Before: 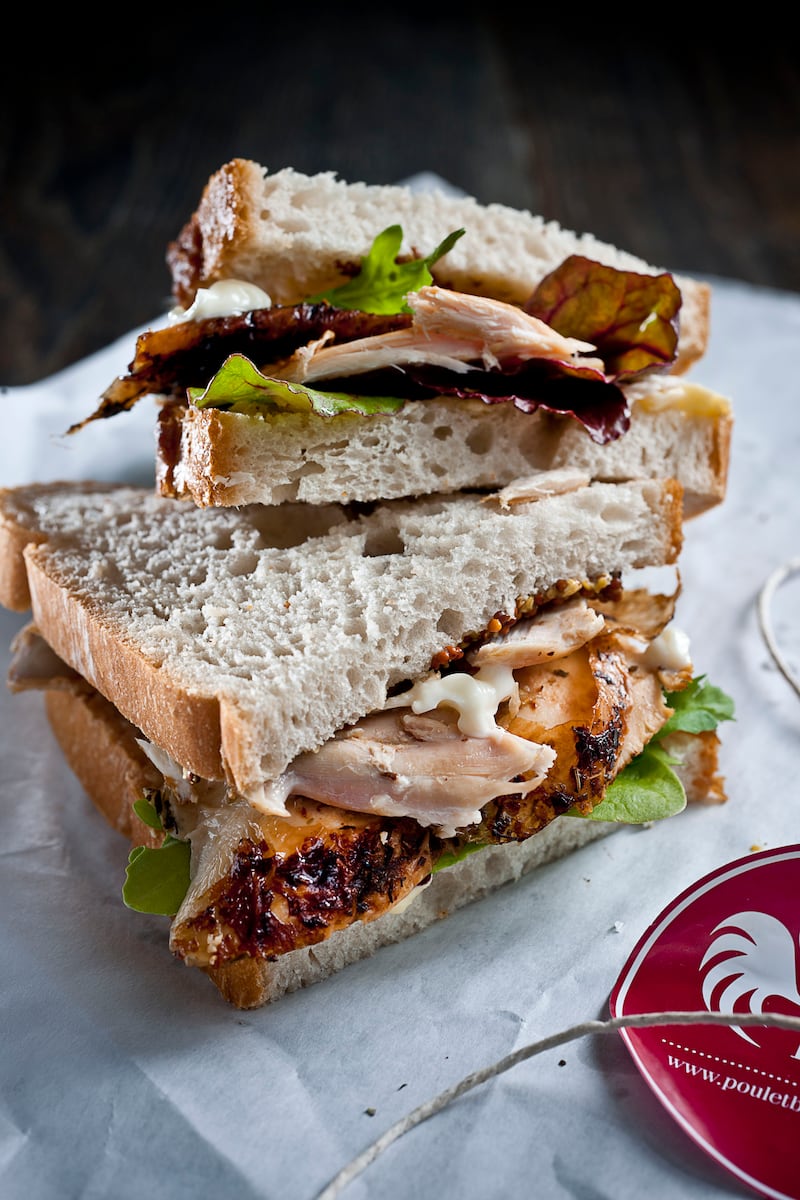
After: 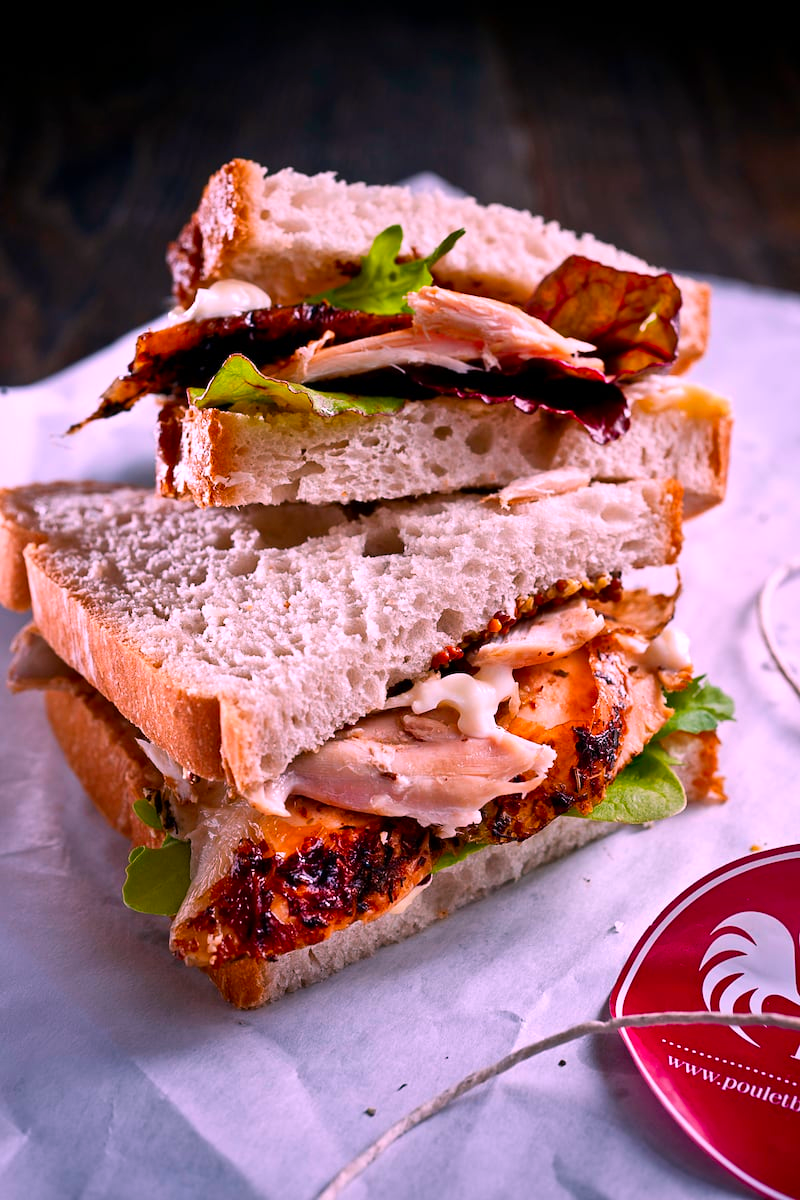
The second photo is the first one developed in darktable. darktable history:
white balance: red 1.188, blue 1.11
contrast brightness saturation: brightness -0.02, saturation 0.35
